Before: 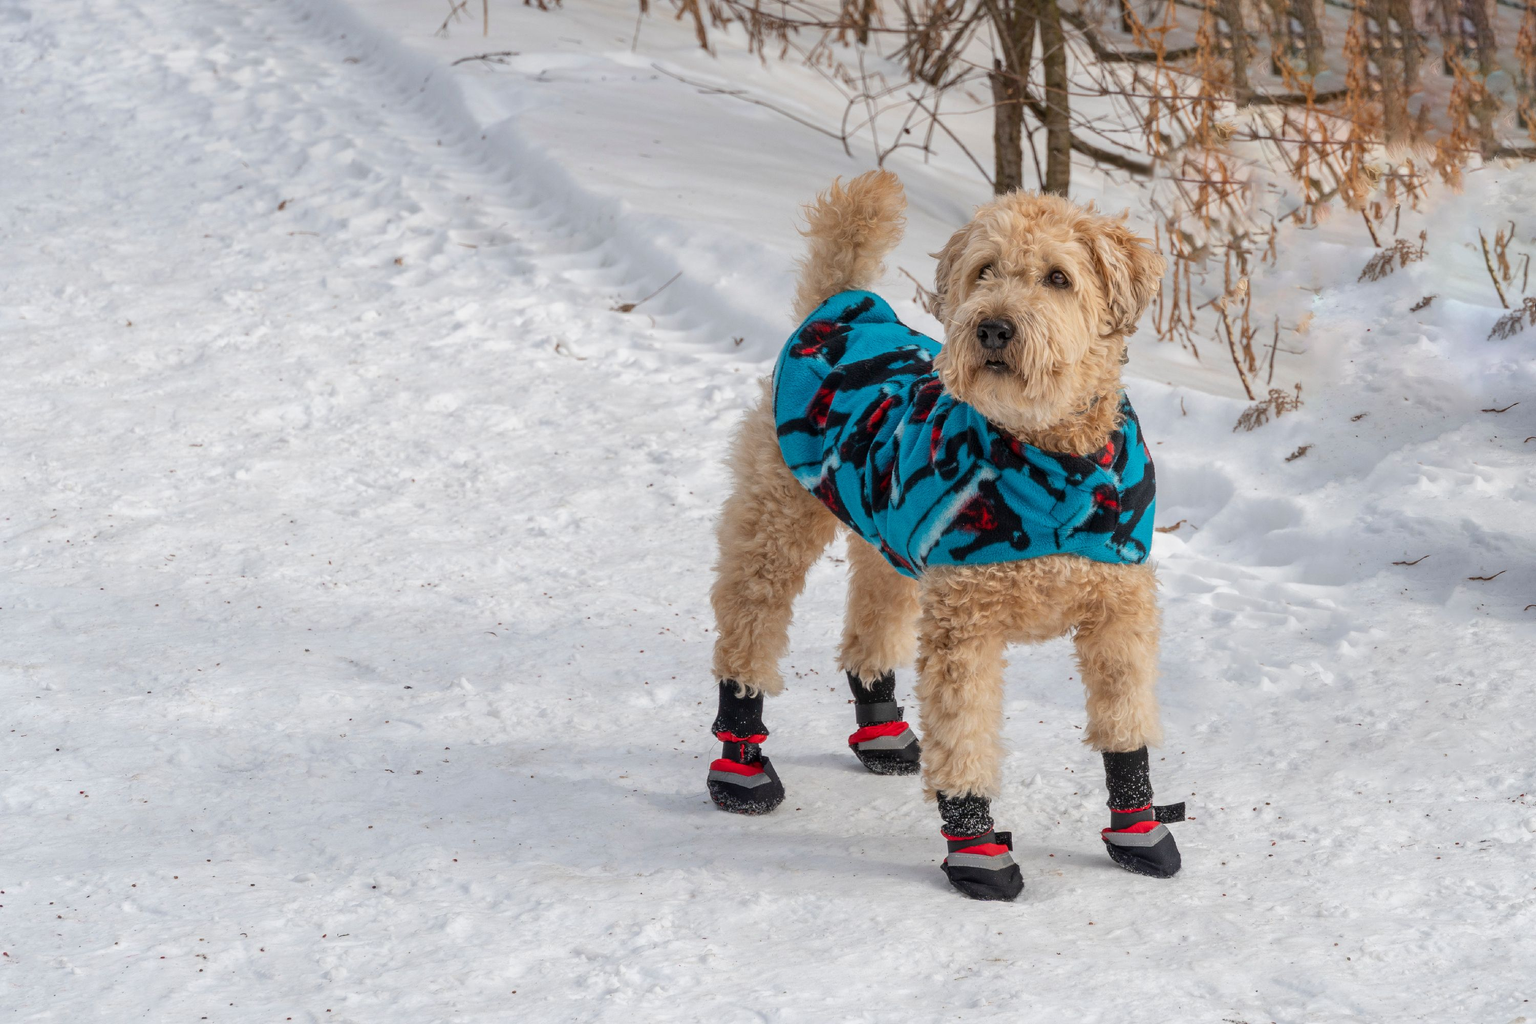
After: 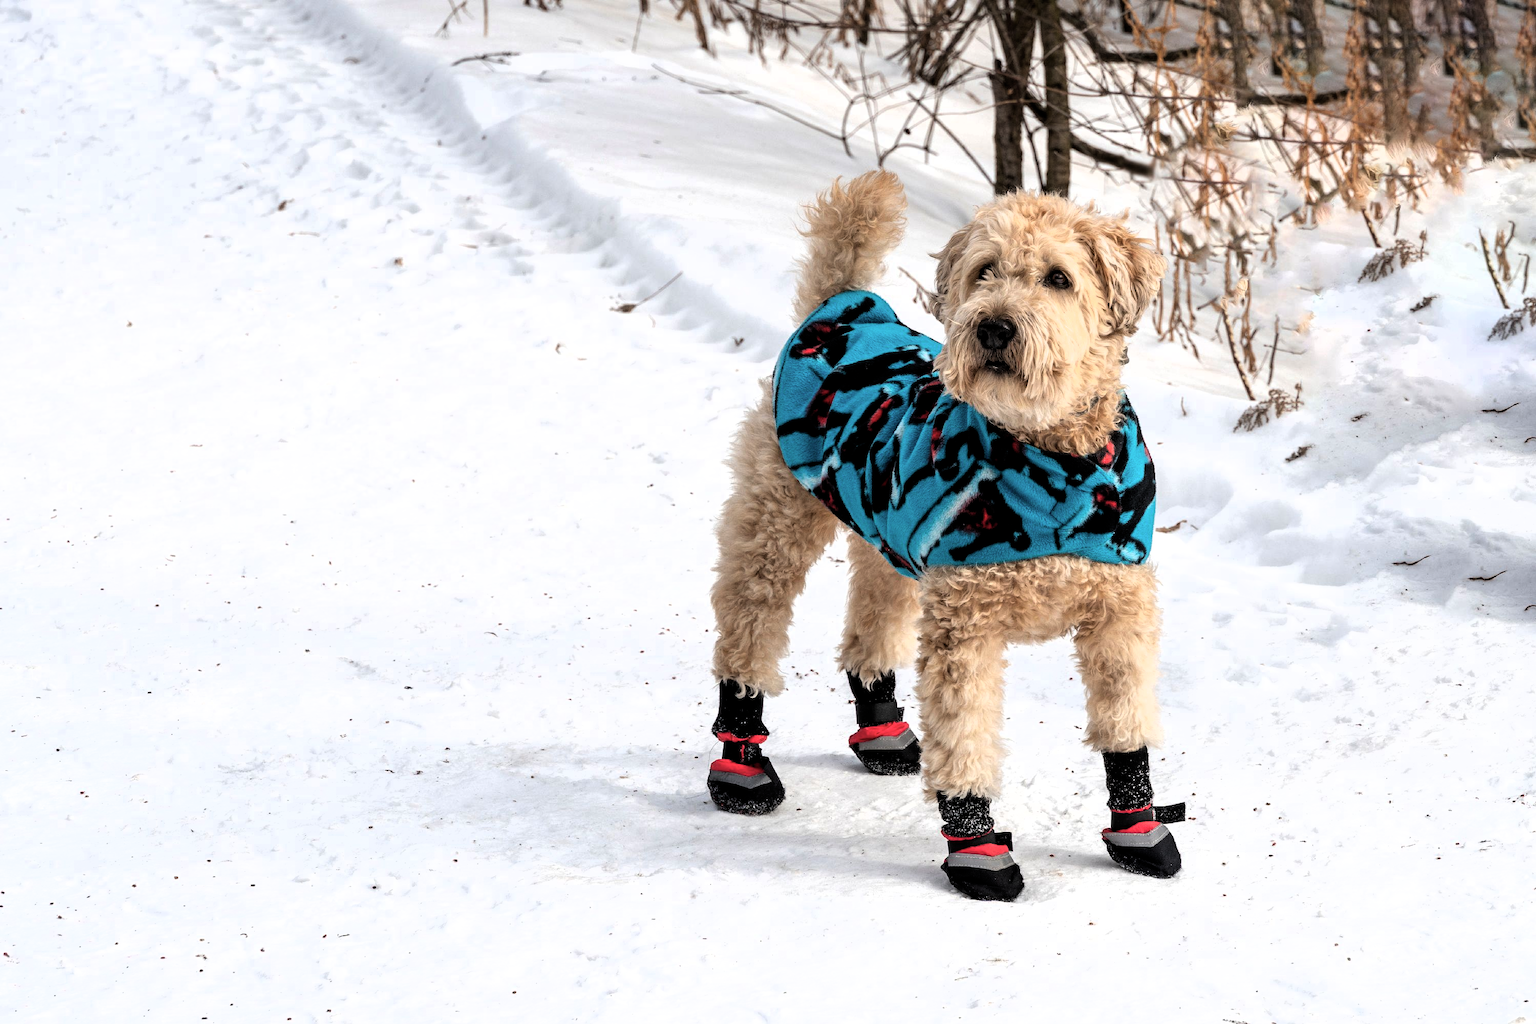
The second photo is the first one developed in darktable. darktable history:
filmic rgb: black relative exposure -8.19 EV, white relative exposure 2.21 EV, threshold 3.05 EV, hardness 7.19, latitude 86.32%, contrast 1.702, highlights saturation mix -3.06%, shadows ↔ highlights balance -2.23%, color science v4 (2020), enable highlight reconstruction true
